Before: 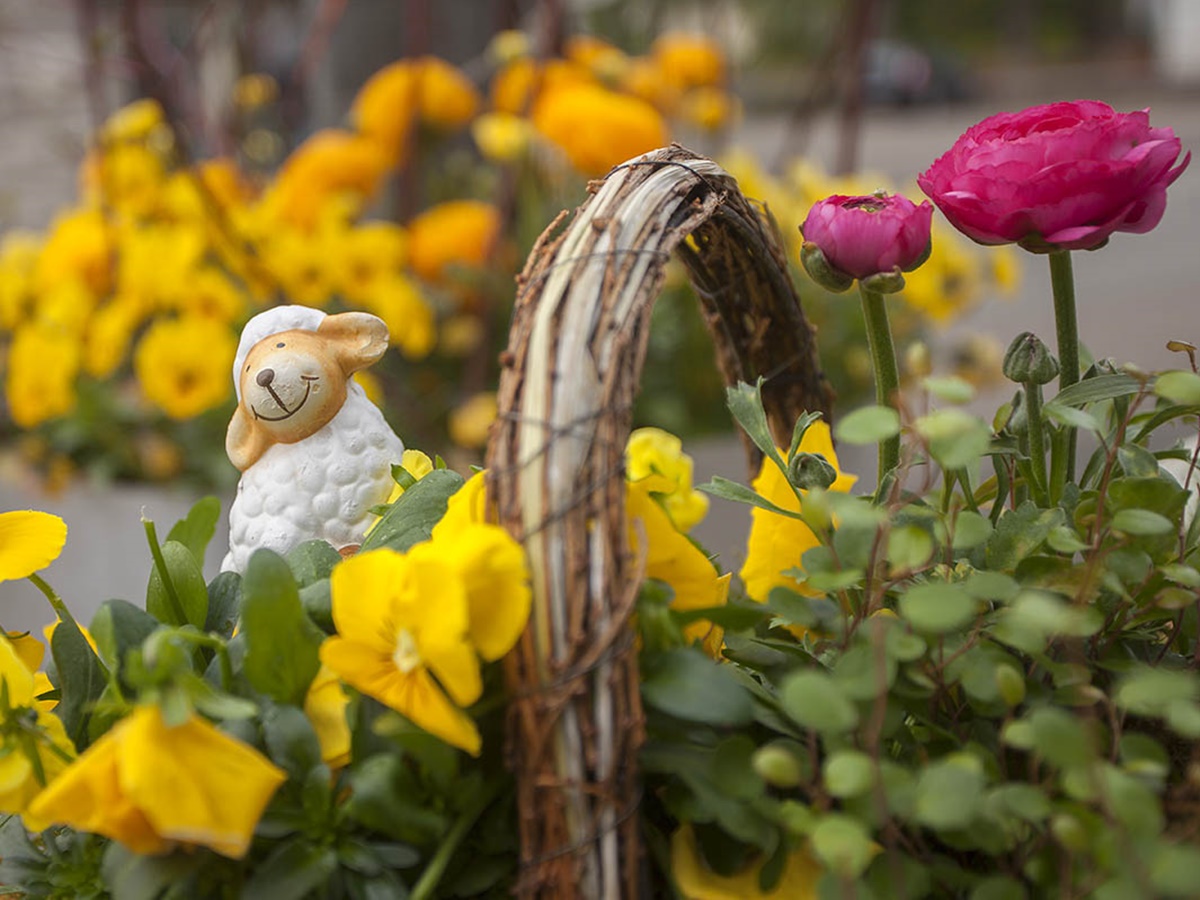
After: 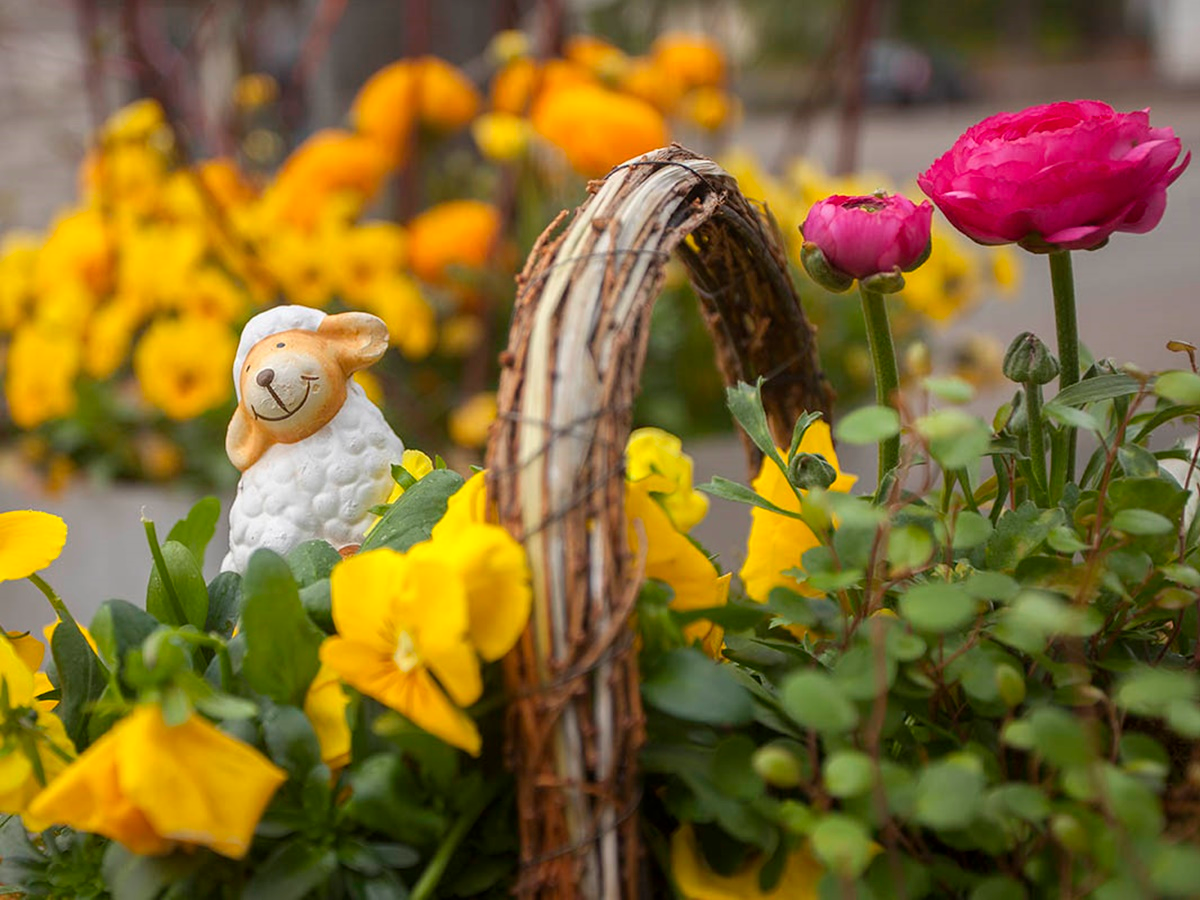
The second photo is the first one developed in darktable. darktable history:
contrast brightness saturation: contrast 0.042, saturation 0.066
